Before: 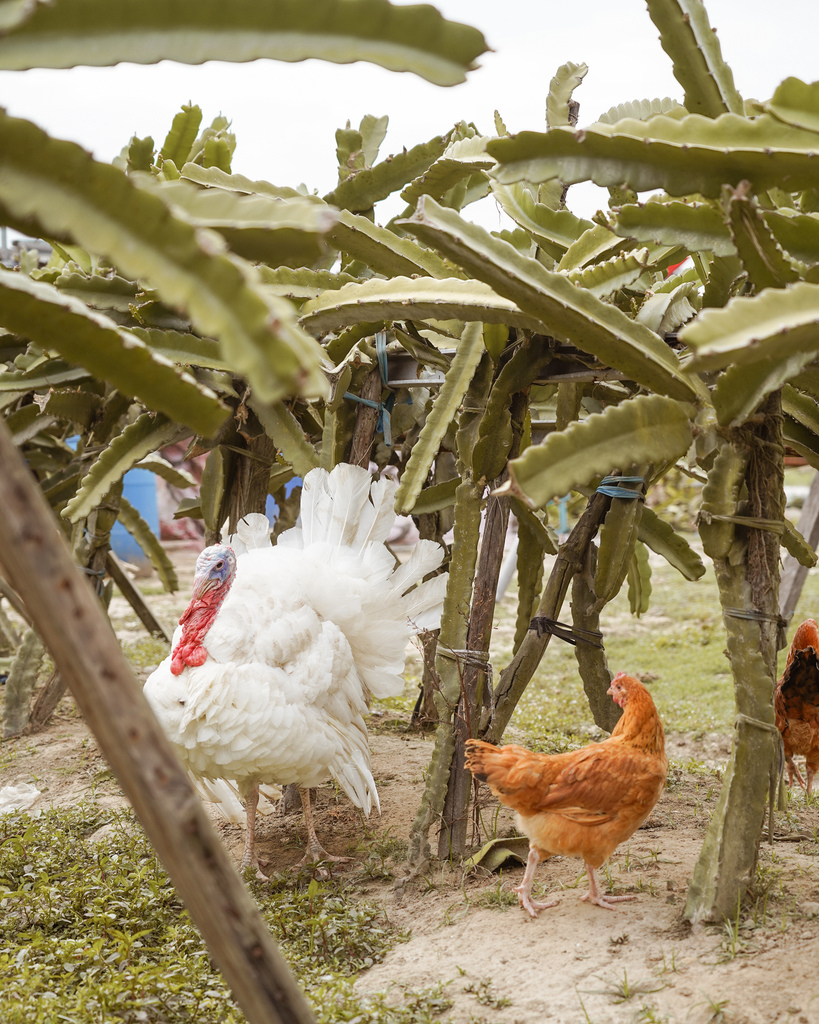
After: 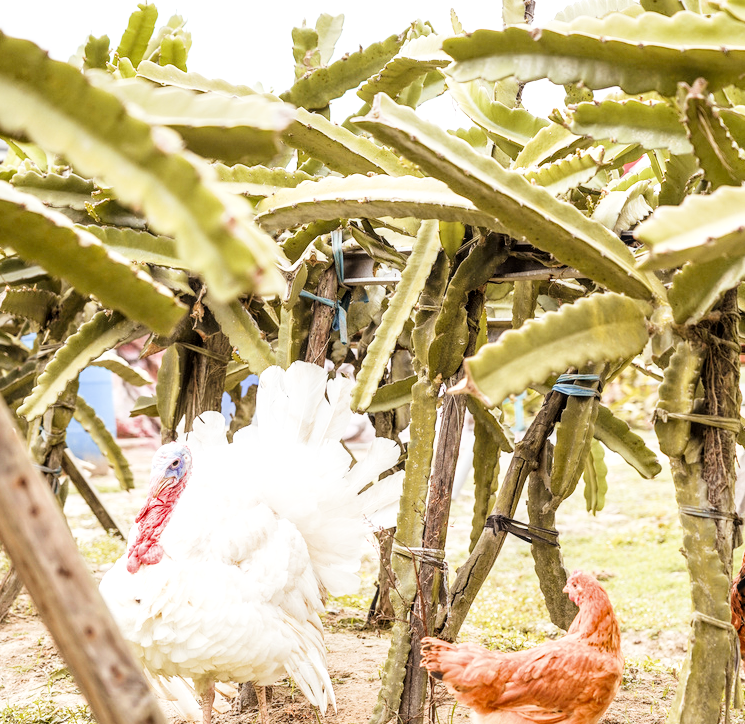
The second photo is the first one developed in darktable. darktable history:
exposure: black level correction 0, exposure 1.635 EV, compensate highlight preservation false
filmic rgb: black relative exposure -5 EV, white relative exposure 3.99 EV, hardness 2.89, contrast 1.298, highlights saturation mix -29.18%, iterations of high-quality reconstruction 0
local contrast: on, module defaults
shadows and highlights: shadows 29.46, highlights -28.89, low approximation 0.01, soften with gaussian
crop: left 5.384%, top 10.037%, right 3.533%, bottom 19.238%
contrast brightness saturation: contrast -0.013, brightness -0.014, saturation 0.027
tone equalizer: on, module defaults
